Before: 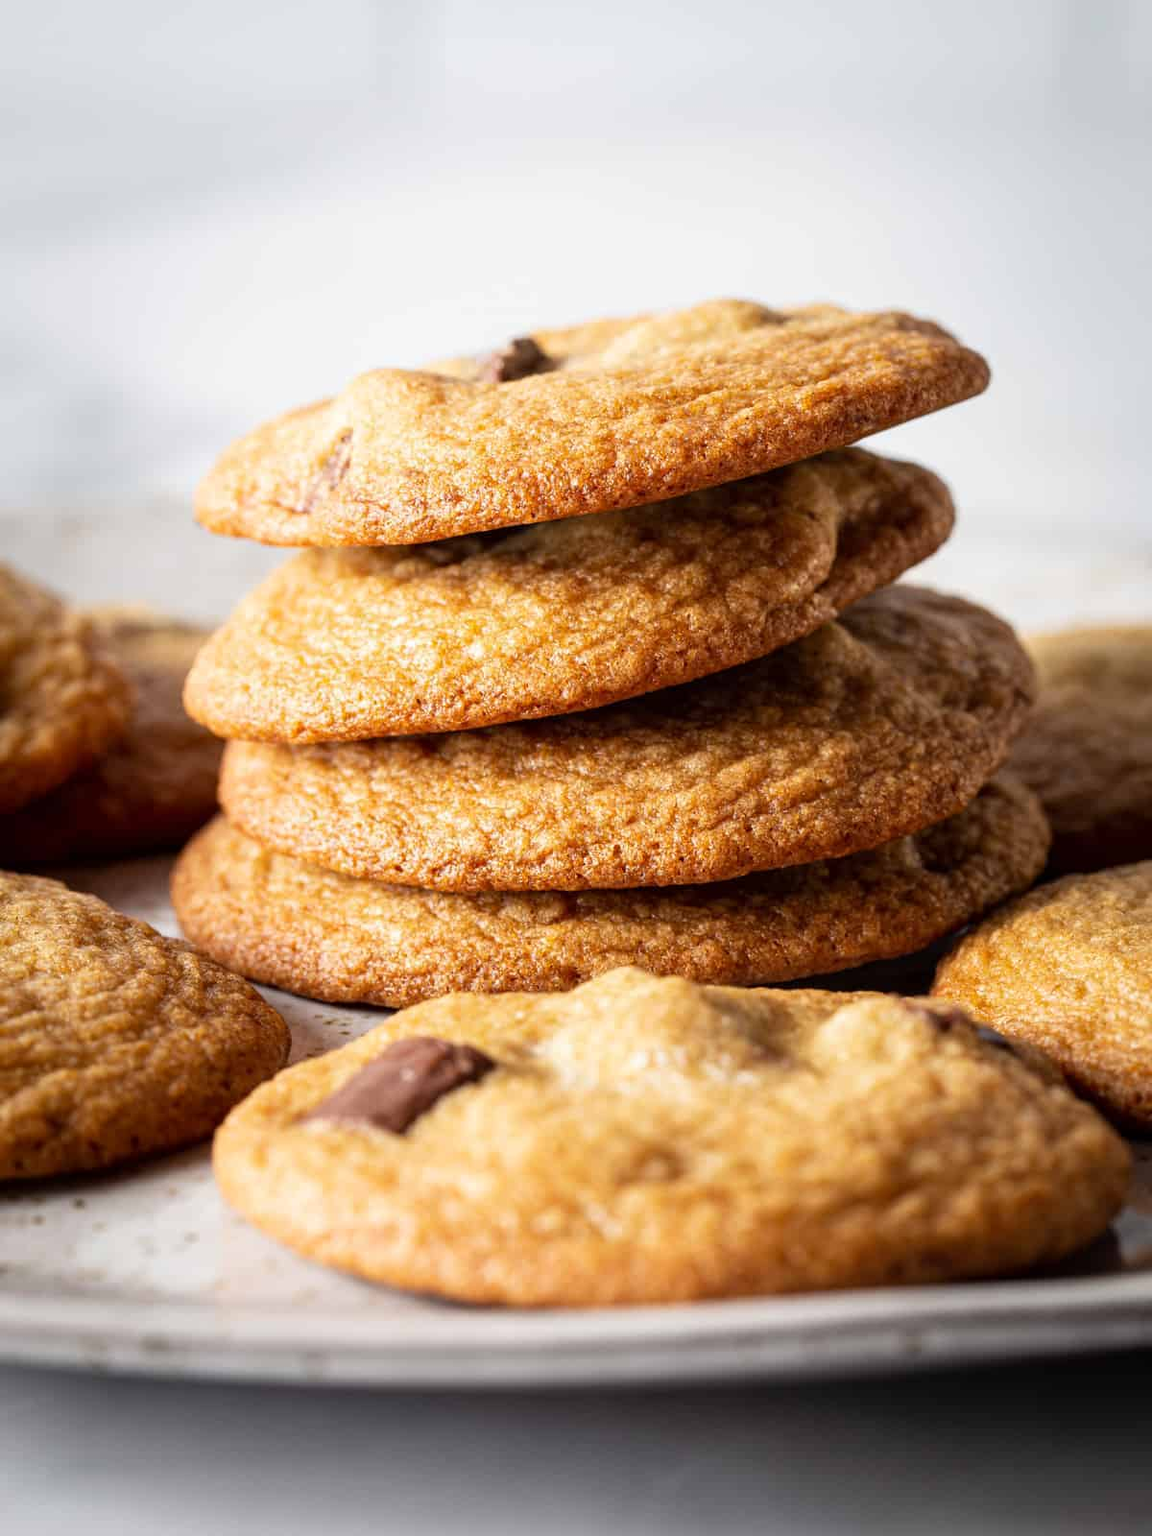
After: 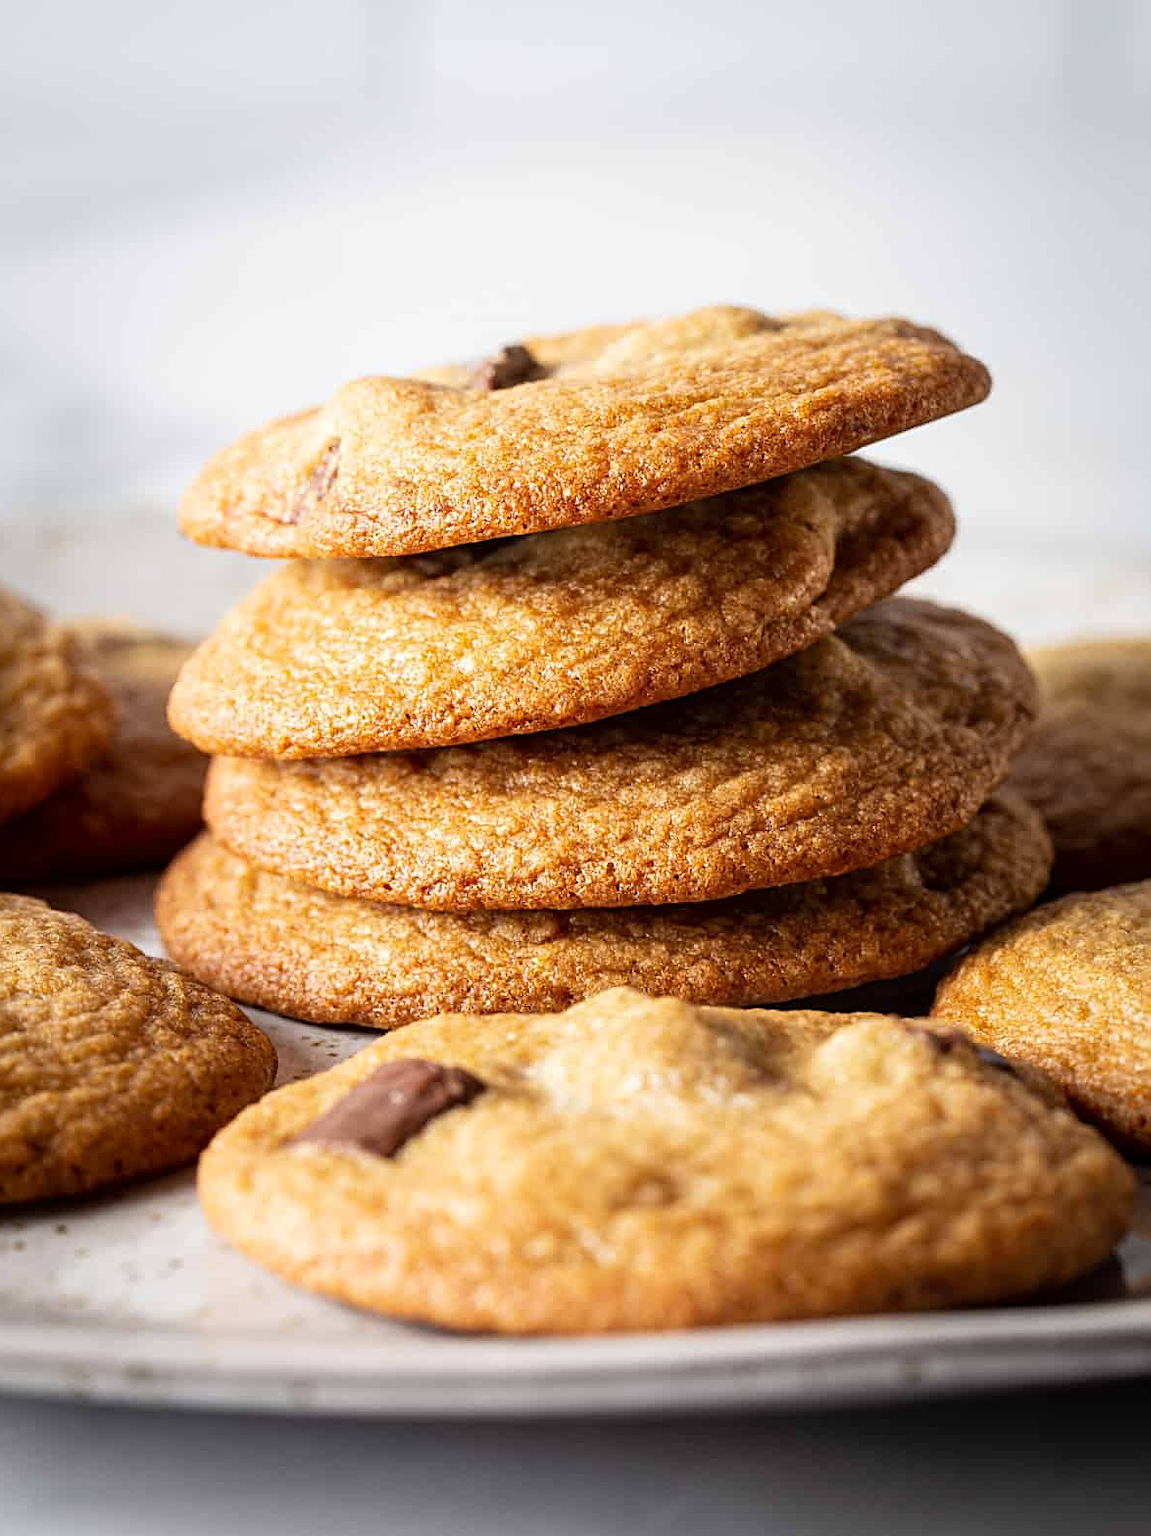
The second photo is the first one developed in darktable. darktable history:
crop: left 1.743%, right 0.268%, bottom 2.011%
sharpen: on, module defaults
